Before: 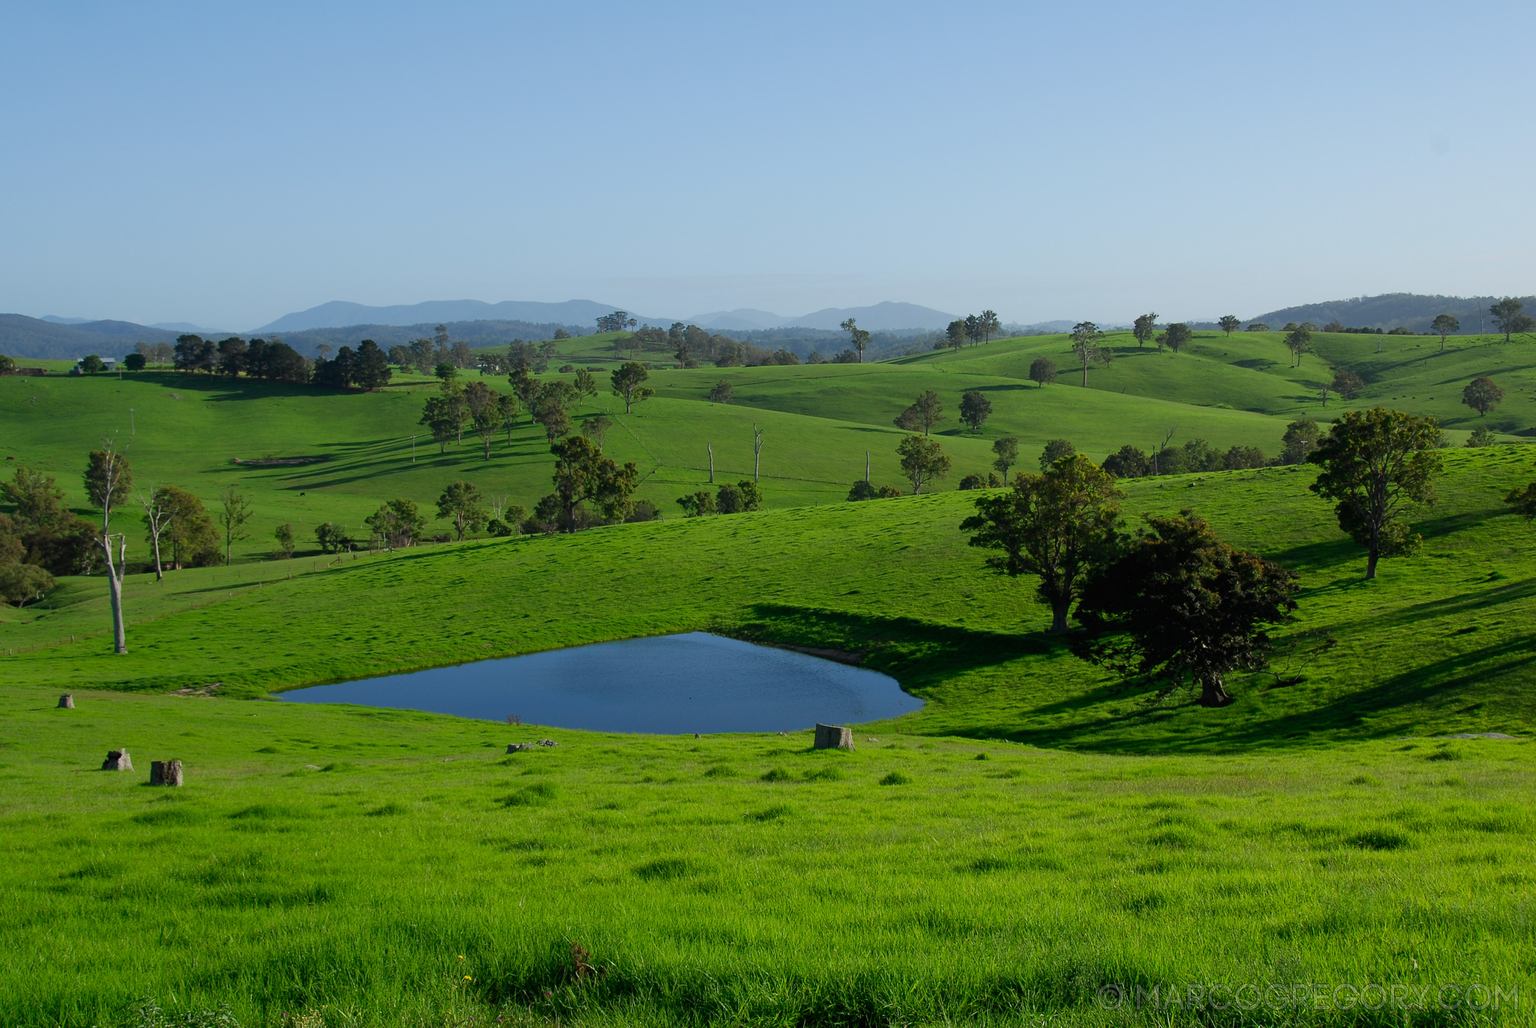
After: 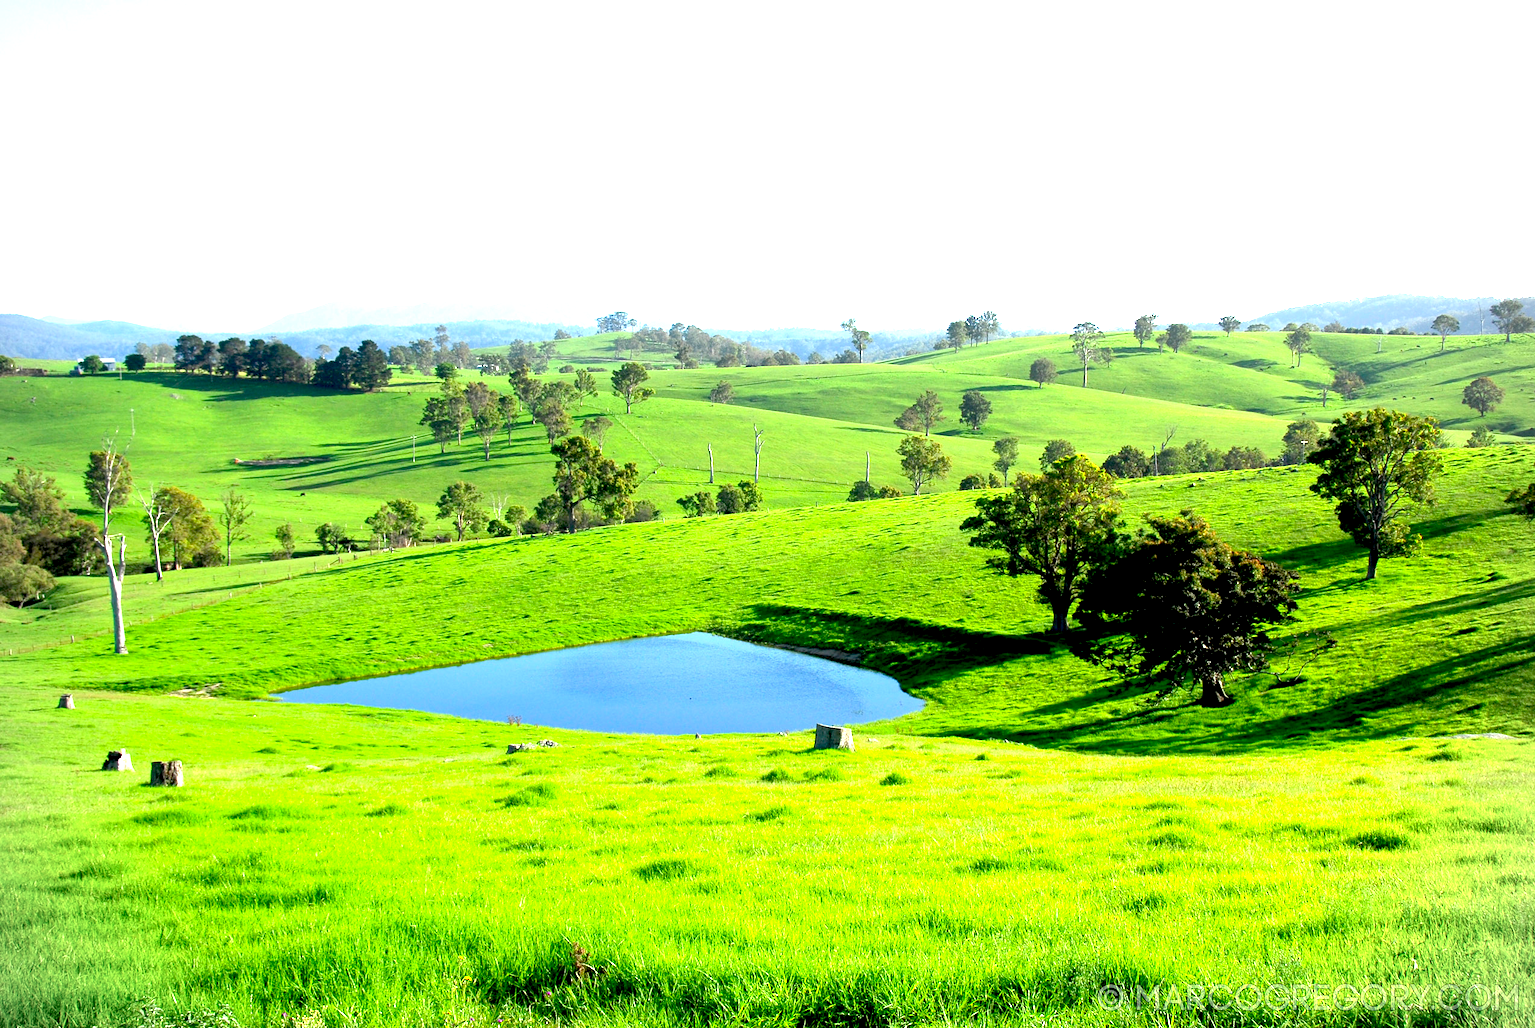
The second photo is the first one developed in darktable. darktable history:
vignetting: fall-off radius 61.03%, dithering 8-bit output
exposure: black level correction 0.005, exposure 2.072 EV, compensate exposure bias true, compensate highlight preservation false
